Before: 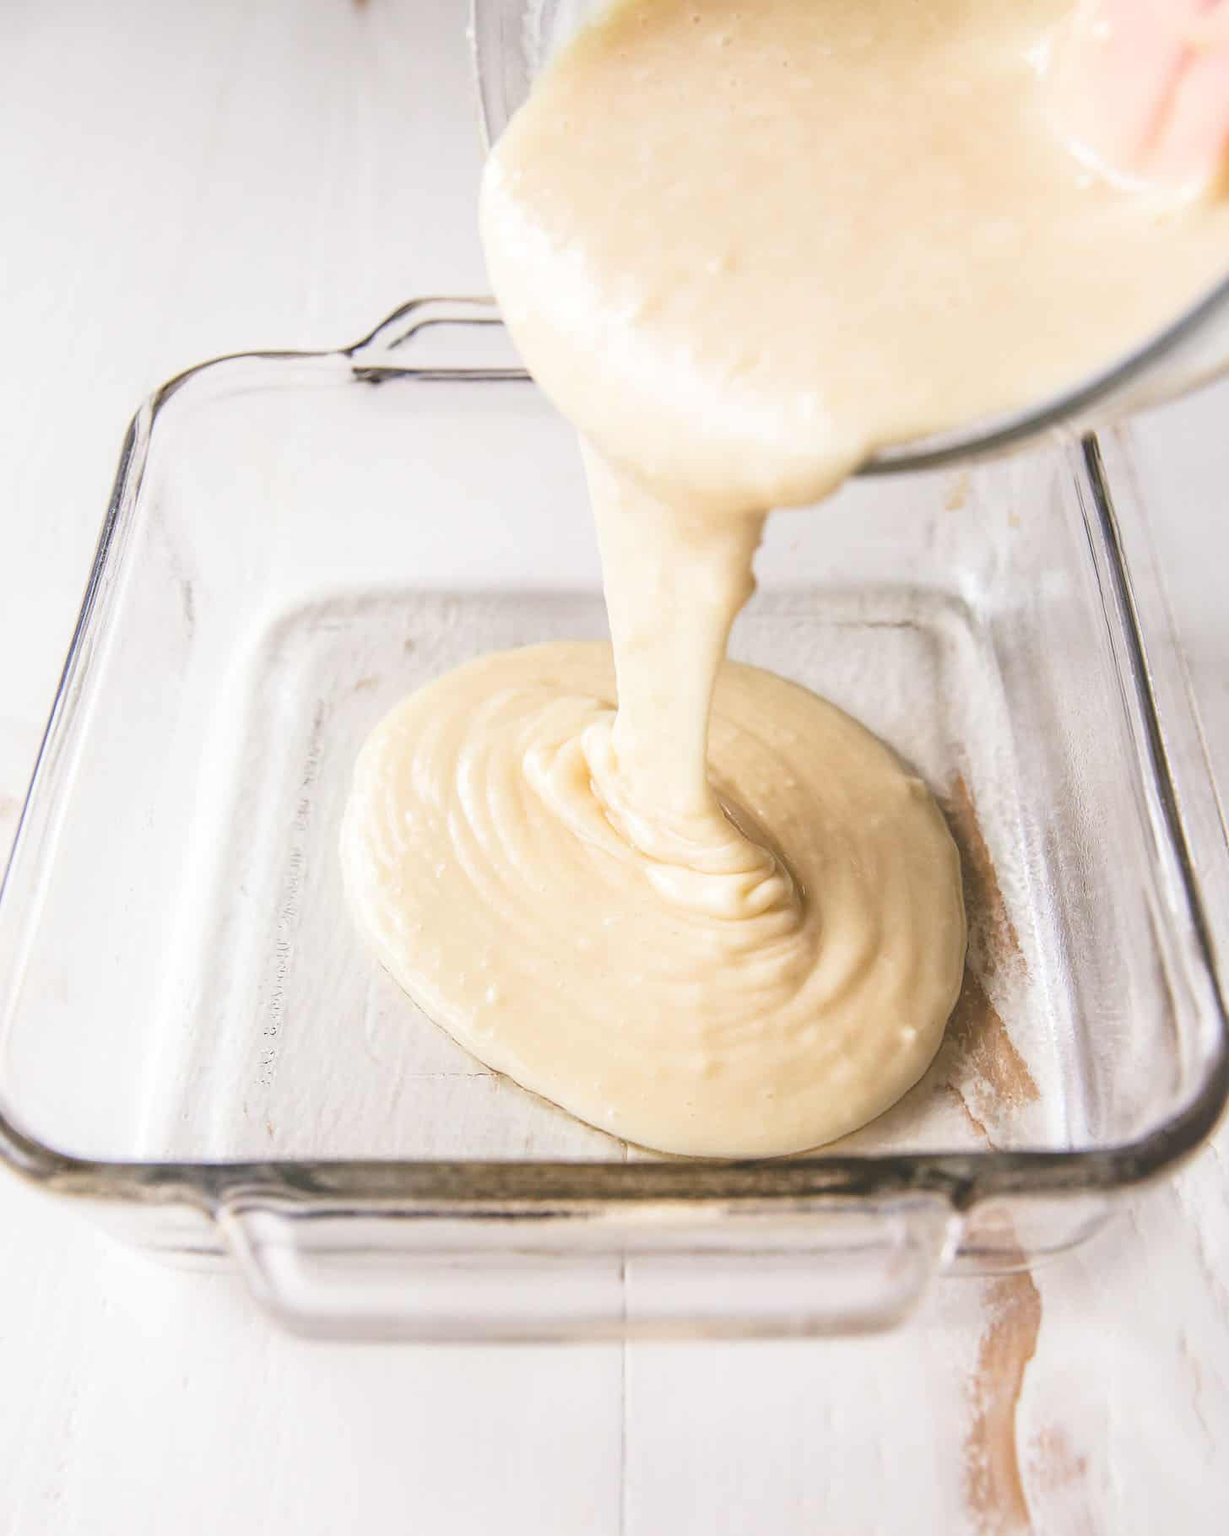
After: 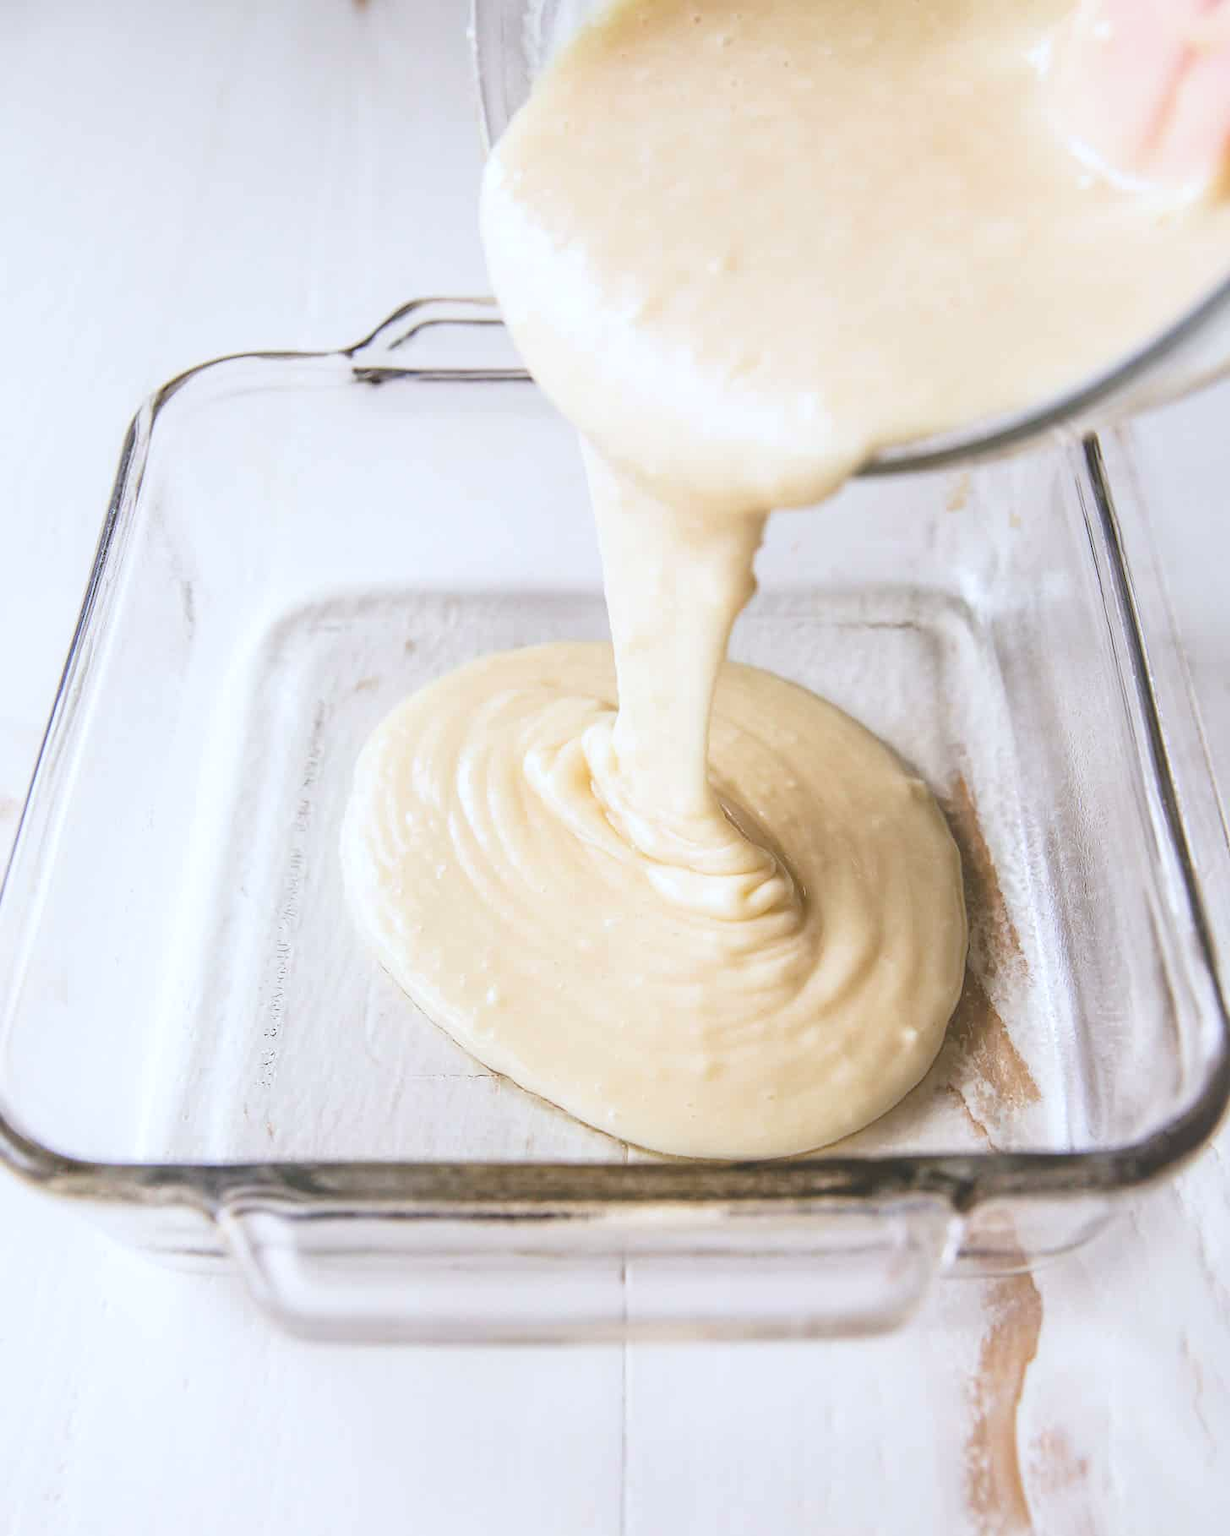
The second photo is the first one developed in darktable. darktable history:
white balance: red 0.967, blue 1.049
crop: bottom 0.071%
